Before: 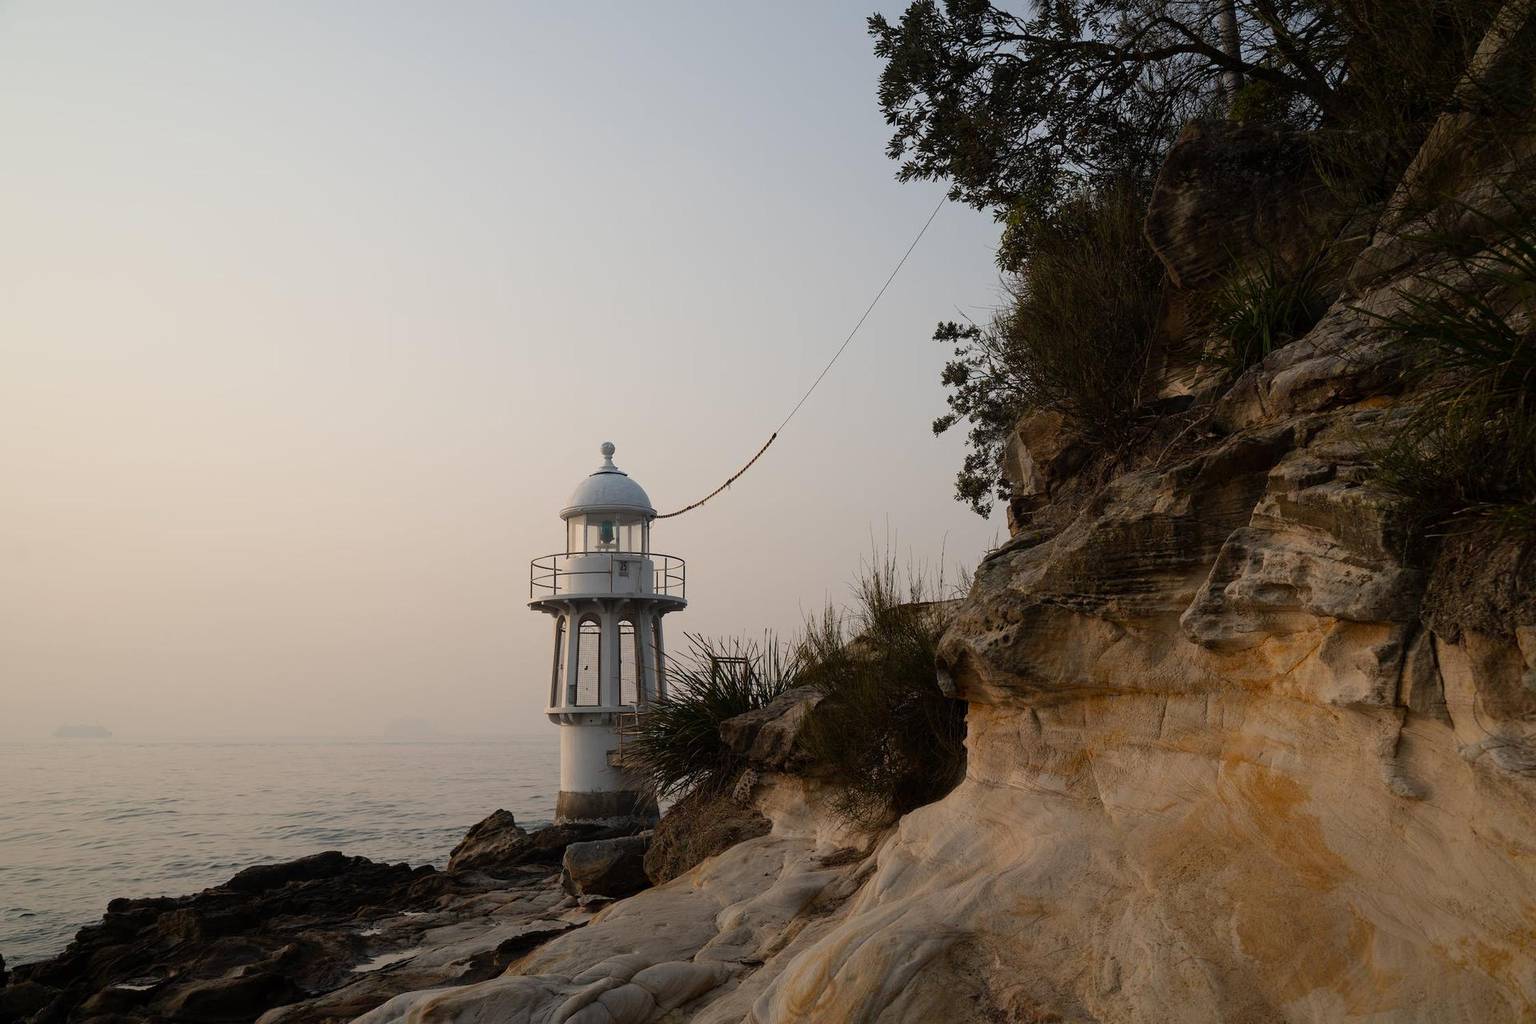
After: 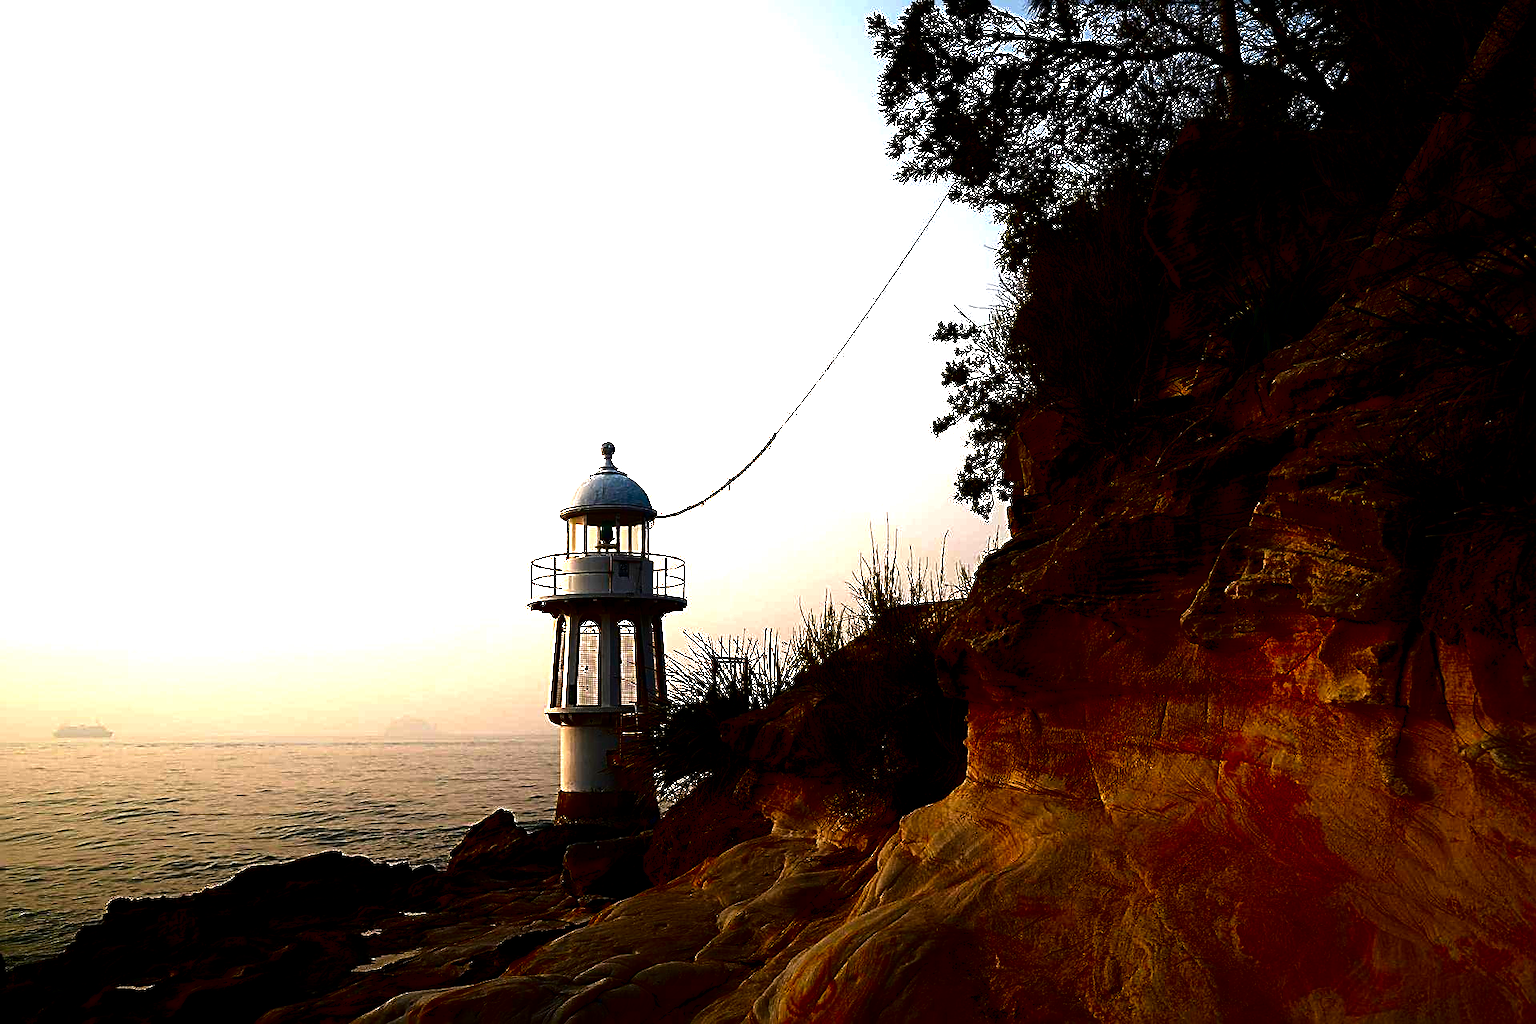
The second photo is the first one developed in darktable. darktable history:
tone equalizer: -8 EV -1.08 EV, -7 EV -1.01 EV, -6 EV -0.867 EV, -5 EV -0.578 EV, -3 EV 0.578 EV, -2 EV 0.867 EV, -1 EV 1.01 EV, +0 EV 1.08 EV, edges refinement/feathering 500, mask exposure compensation -1.57 EV, preserve details no
color balance rgb: global vibrance 10%
sharpen: radius 2.543, amount 0.636
exposure: black level correction 0, exposure 0.2 EV, compensate exposure bias true, compensate highlight preservation false
contrast brightness saturation: brightness -1, saturation 1
levels: levels [0, 0.43, 0.859]
